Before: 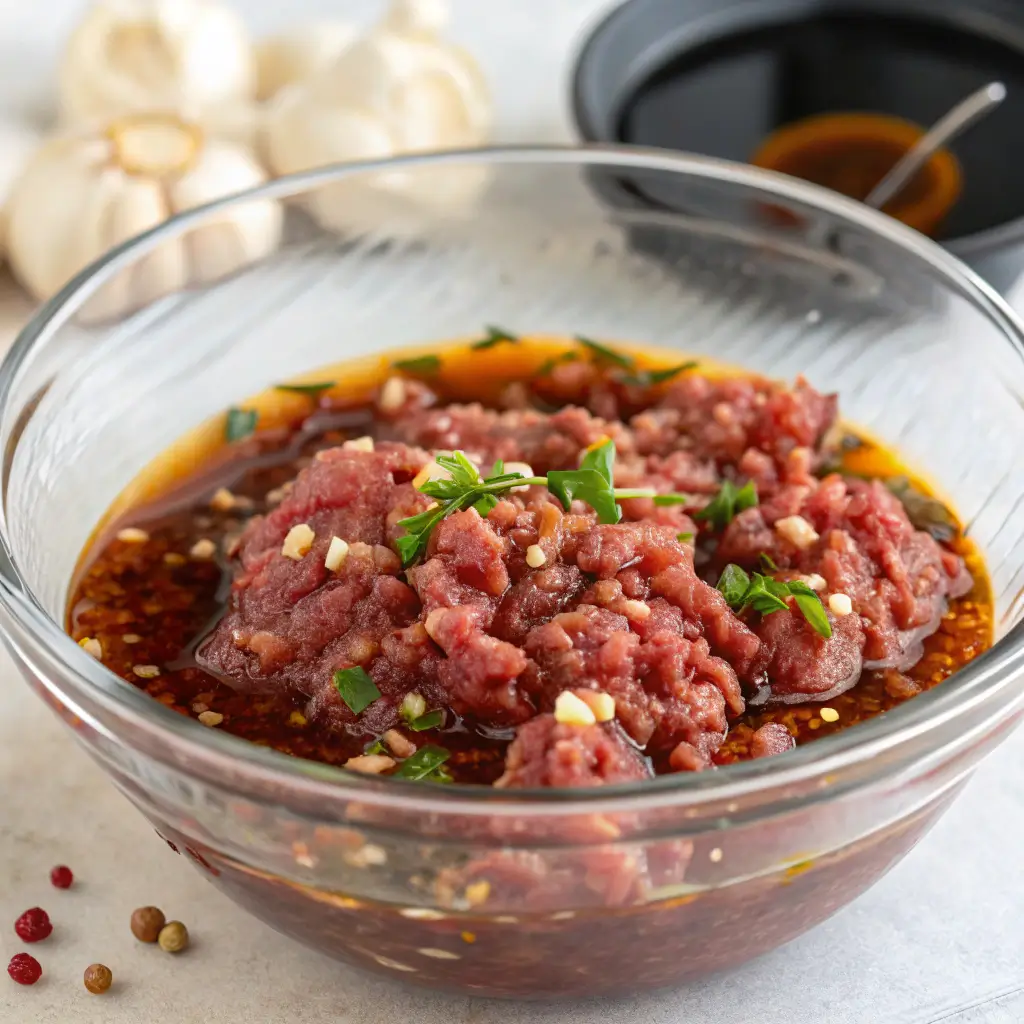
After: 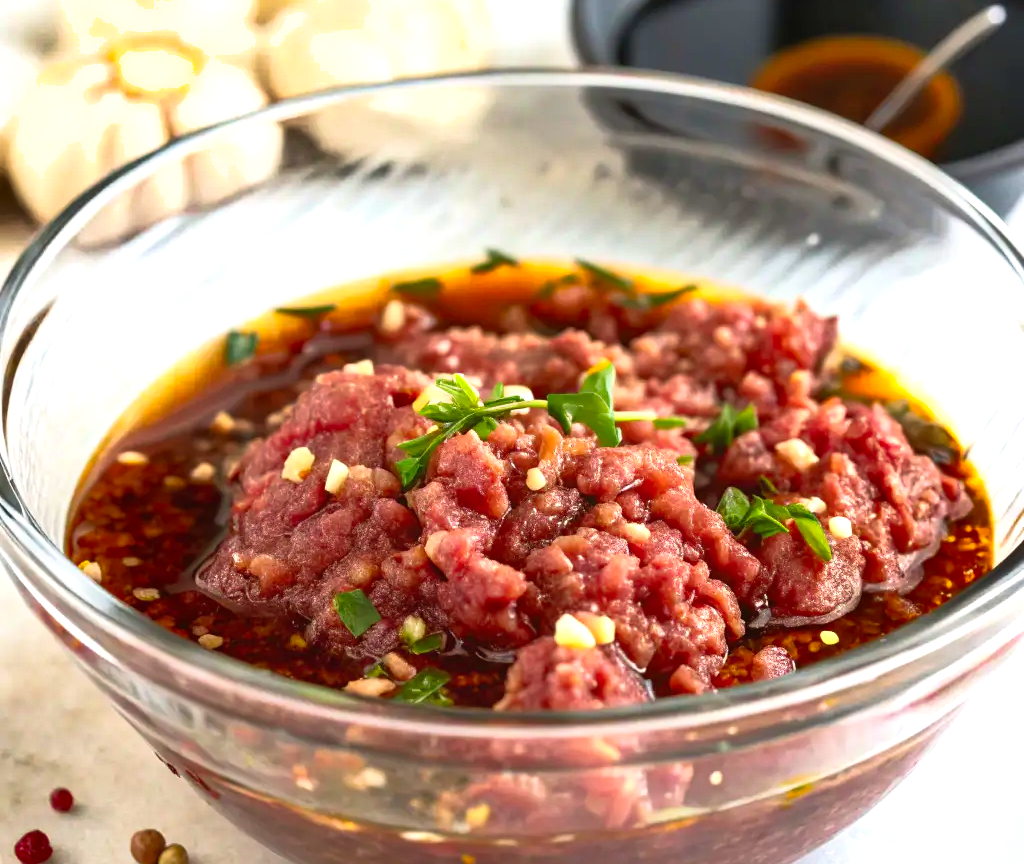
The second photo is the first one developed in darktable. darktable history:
crop: top 7.583%, bottom 7.989%
contrast brightness saturation: contrast 0.197, brightness 0.155, saturation 0.227
shadows and highlights: radius 134.04, soften with gaussian
tone equalizer: -8 EV 0 EV, -7 EV -0.002 EV, -6 EV 0.002 EV, -5 EV -0.026 EV, -4 EV -0.149 EV, -3 EV -0.158 EV, -2 EV 0.226 EV, -1 EV 0.715 EV, +0 EV 0.512 EV, edges refinement/feathering 500, mask exposure compensation -1.57 EV, preserve details no
velvia: on, module defaults
